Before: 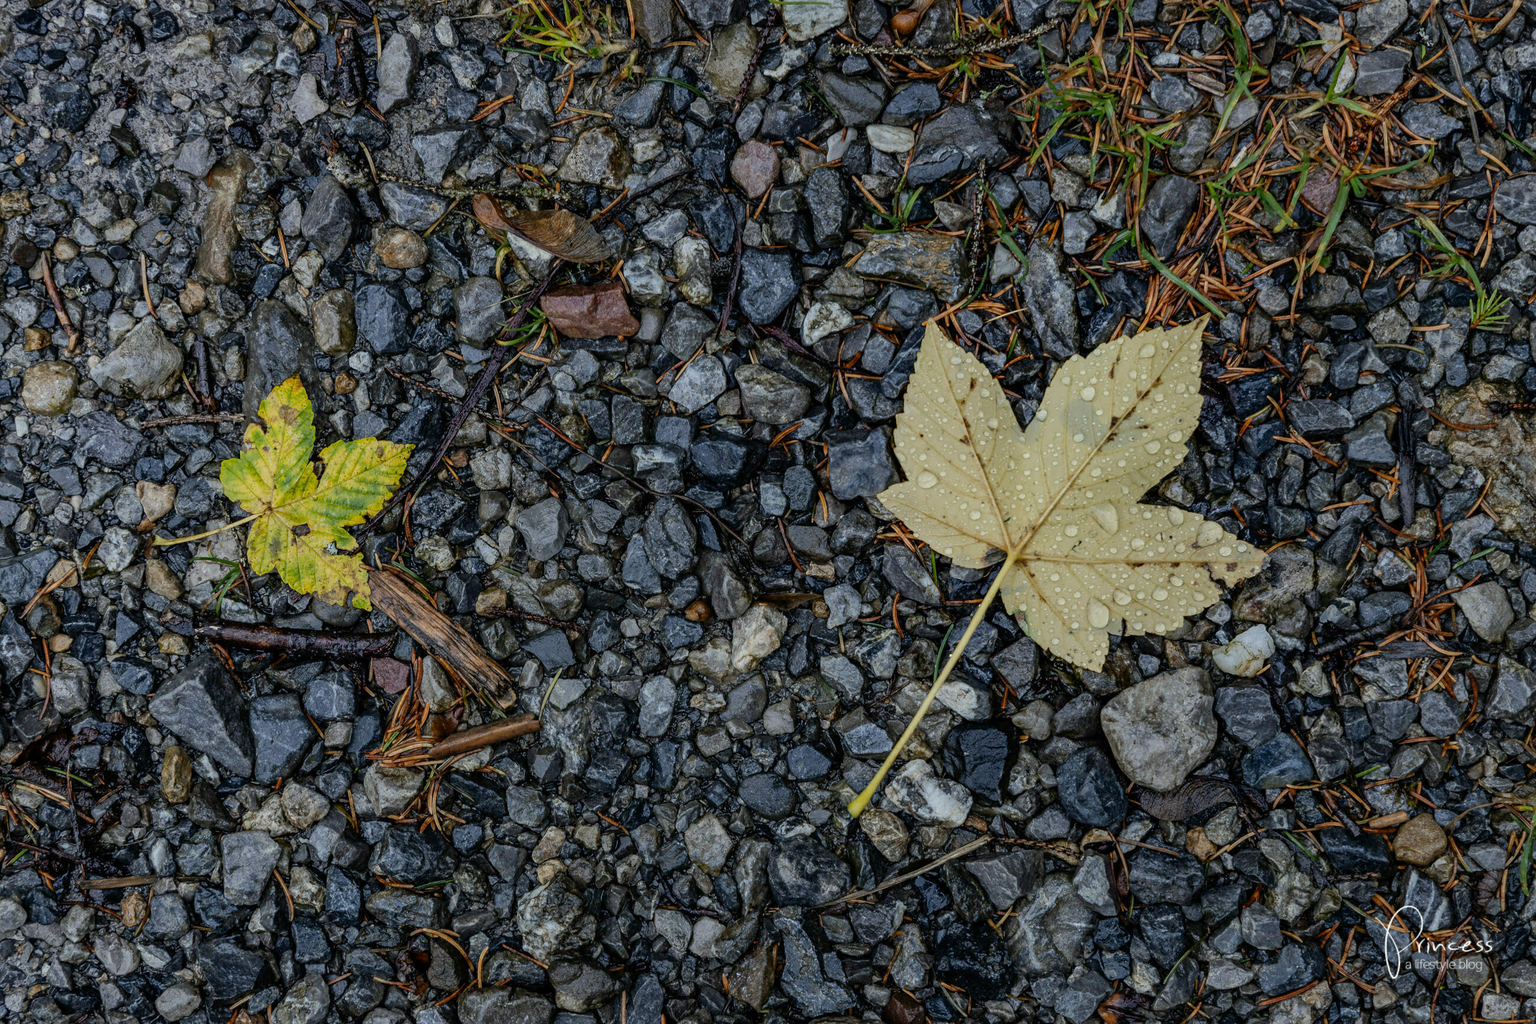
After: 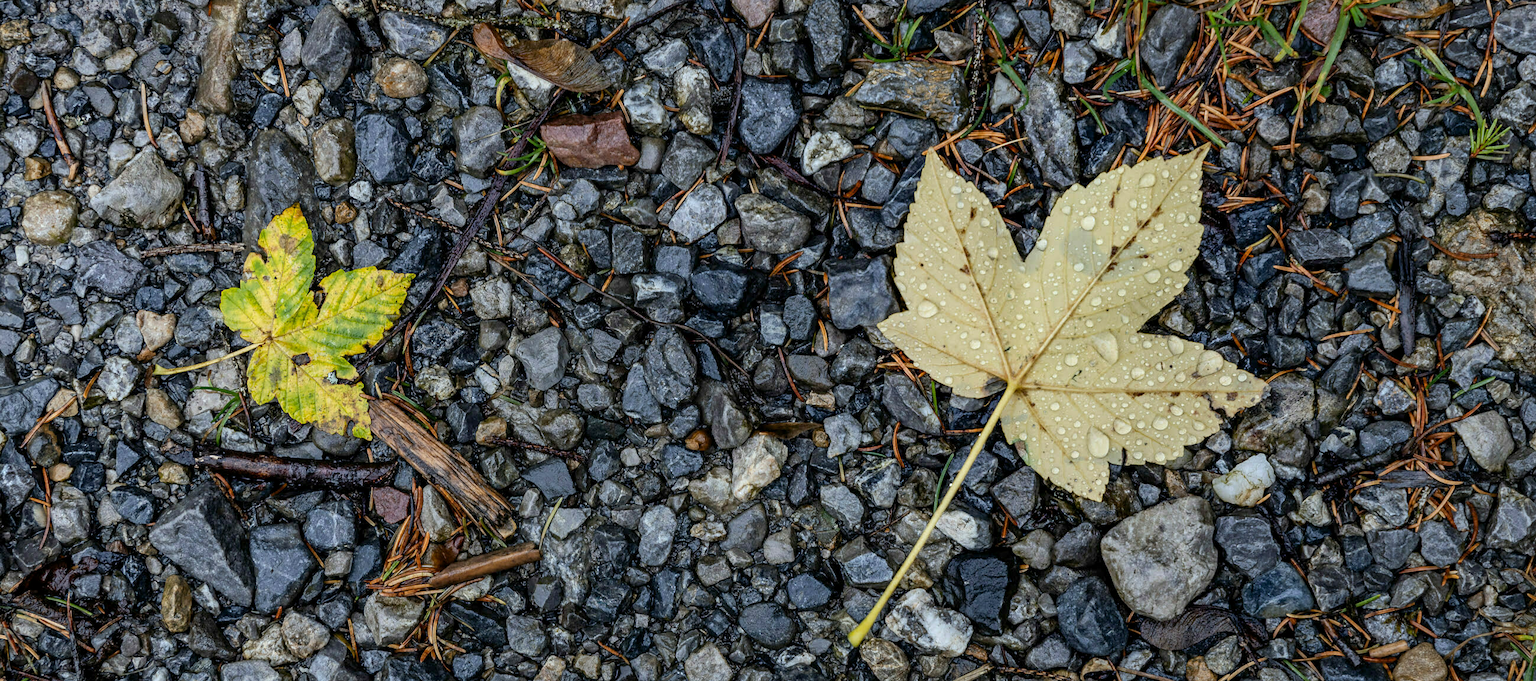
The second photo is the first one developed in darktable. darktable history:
crop: top 16.727%, bottom 16.727%
exposure: black level correction 0.001, exposure 0.5 EV, compensate exposure bias true, compensate highlight preservation false
